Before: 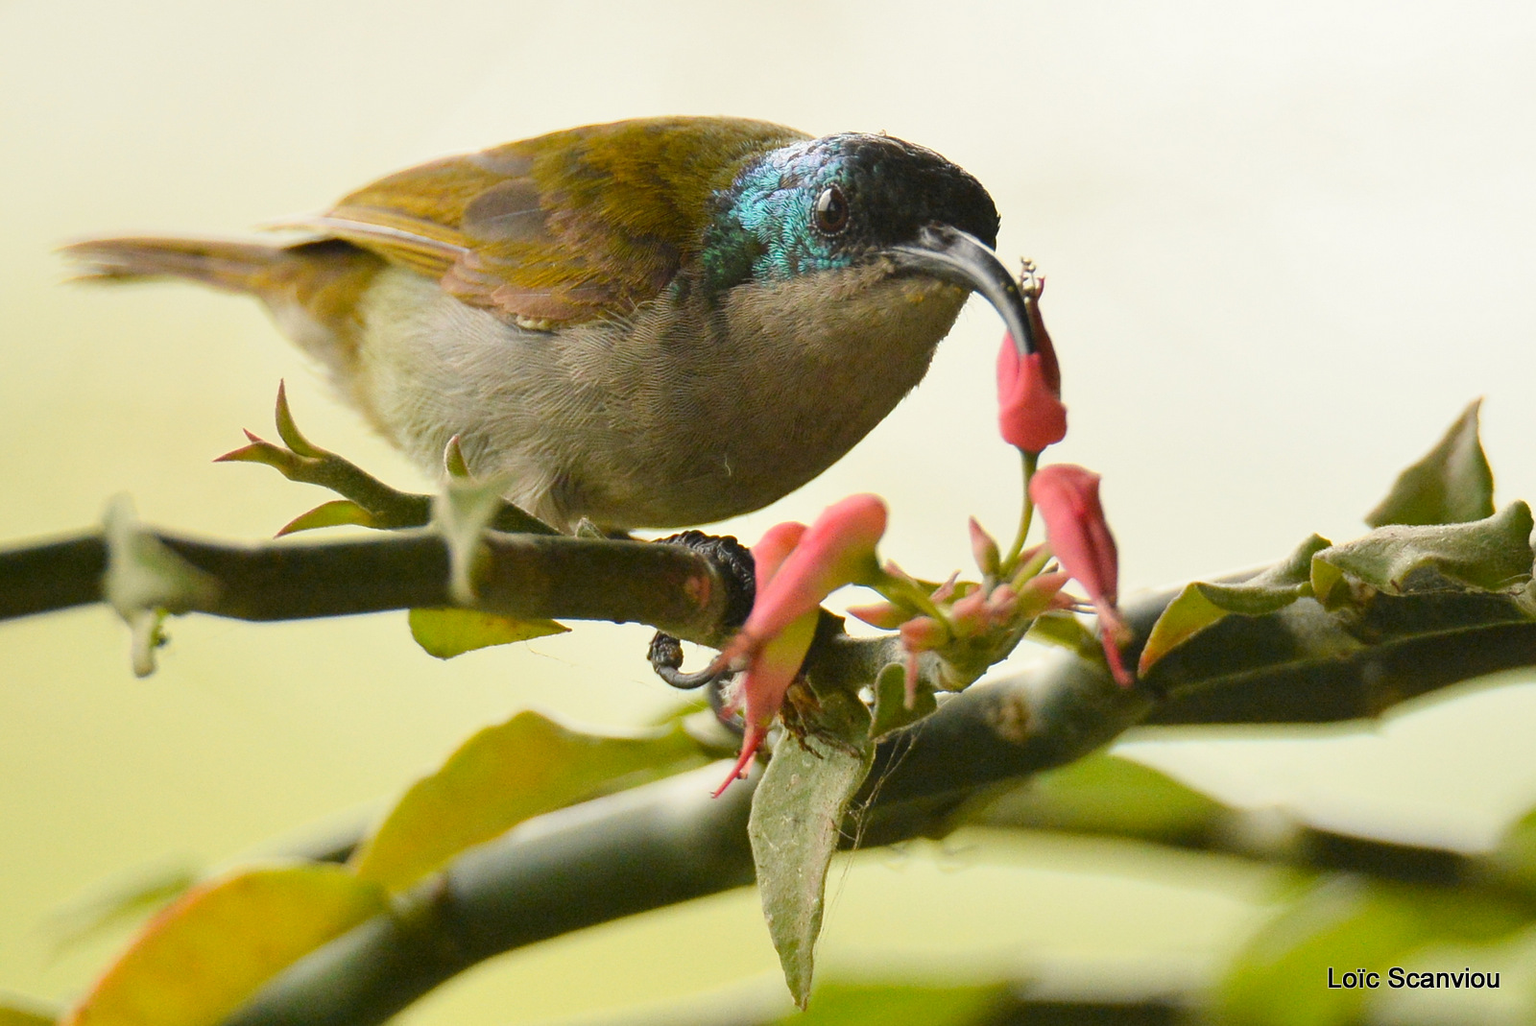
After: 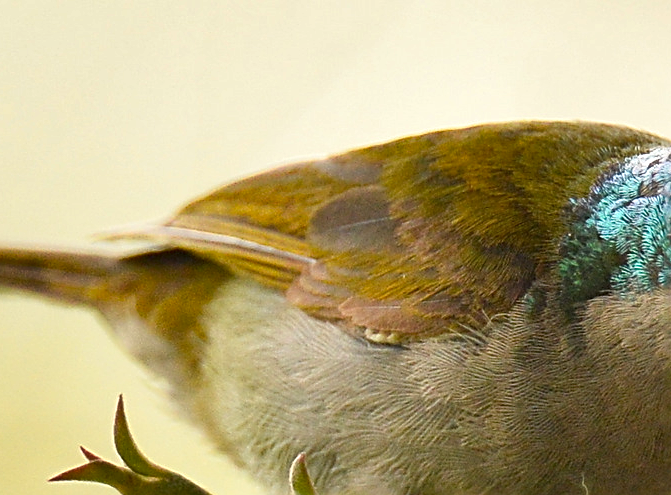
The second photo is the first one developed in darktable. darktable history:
crop and rotate: left 10.817%, top 0.062%, right 47.194%, bottom 53.626%
white balance: red 1.009, blue 0.985
exposure: exposure 0.128 EV, compensate highlight preservation false
sharpen: radius 2.531, amount 0.628
shadows and highlights: soften with gaussian
